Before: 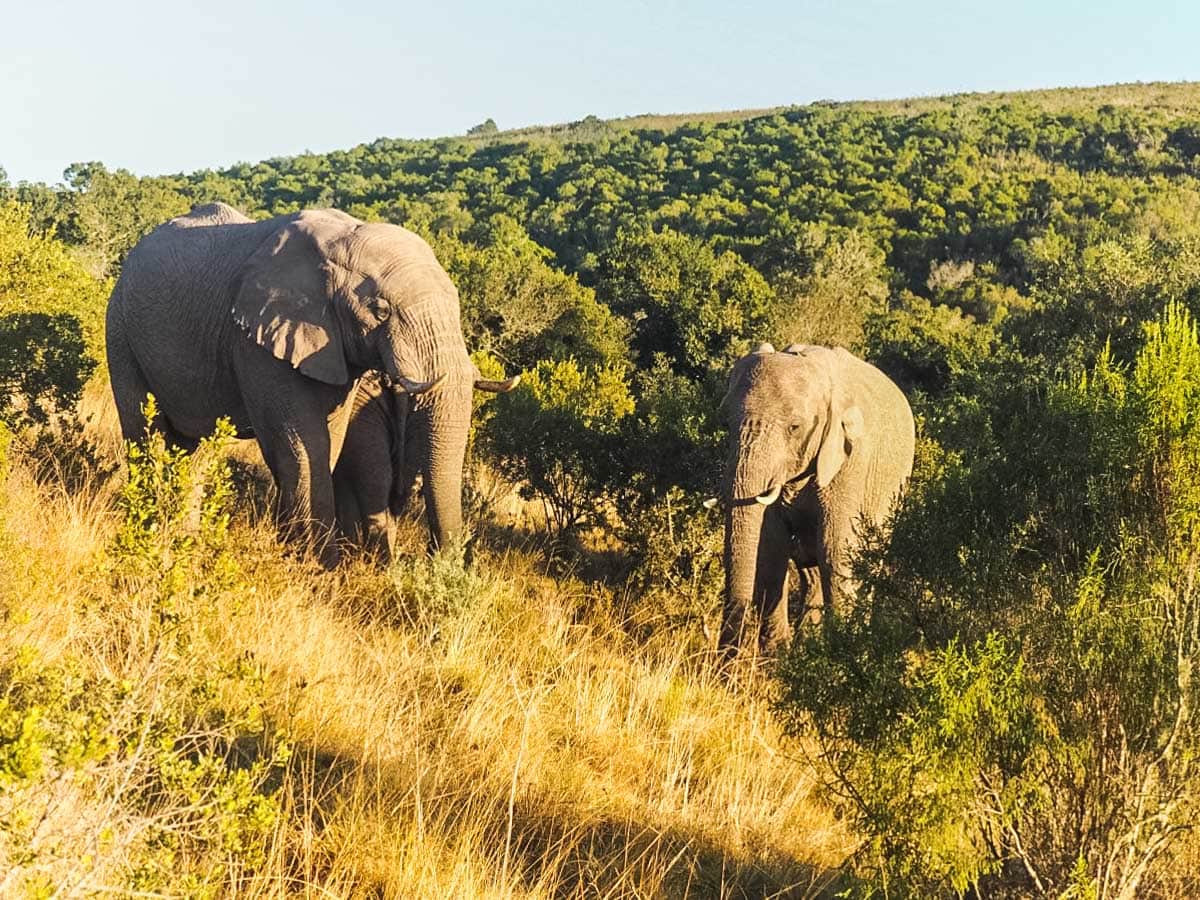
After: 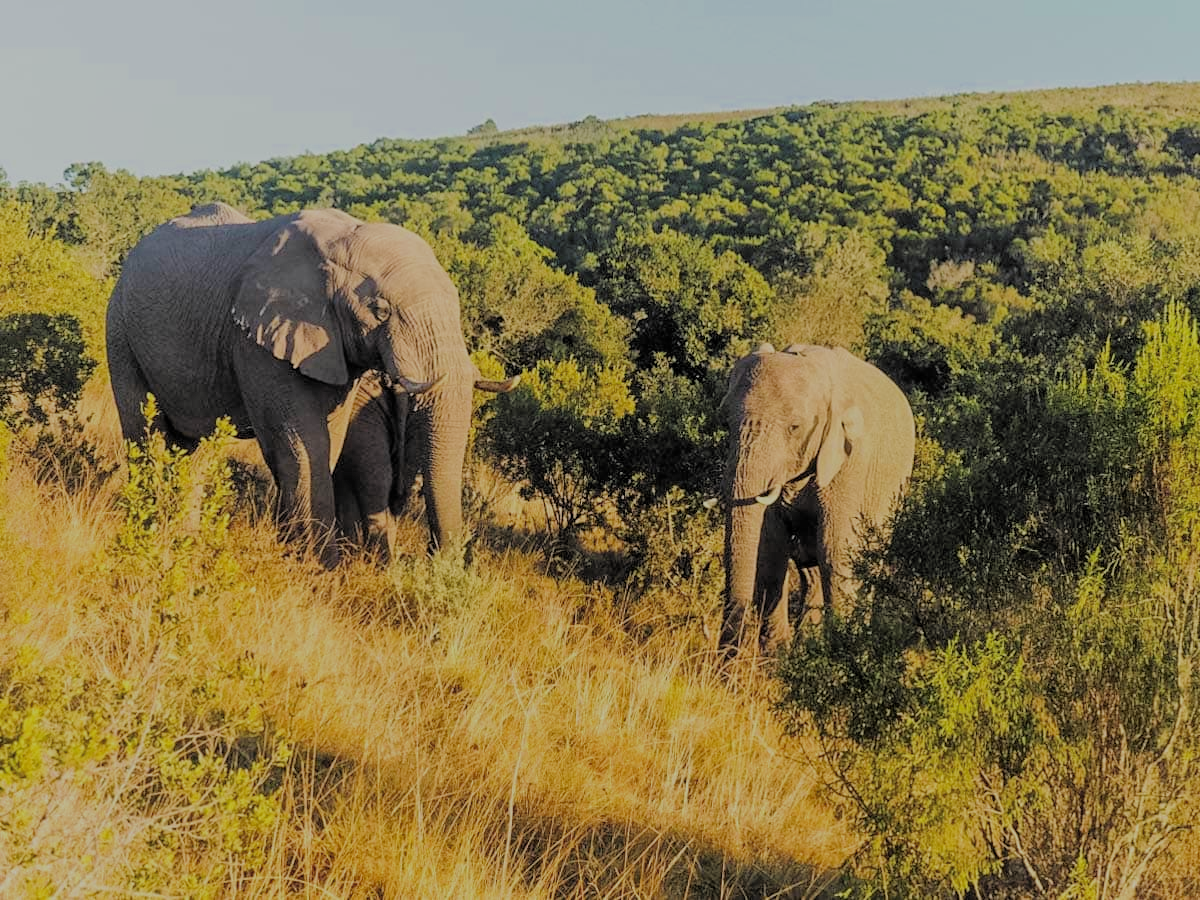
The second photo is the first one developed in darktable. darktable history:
filmic rgb: middle gray luminance 3.24%, black relative exposure -6.02 EV, white relative exposure 6.32 EV, dynamic range scaling 22.16%, target black luminance 0%, hardness 2.31, latitude 46.15%, contrast 0.779, highlights saturation mix 99.12%, shadows ↔ highlights balance 0.12%
tone equalizer: edges refinement/feathering 500, mask exposure compensation -1.57 EV, preserve details no
